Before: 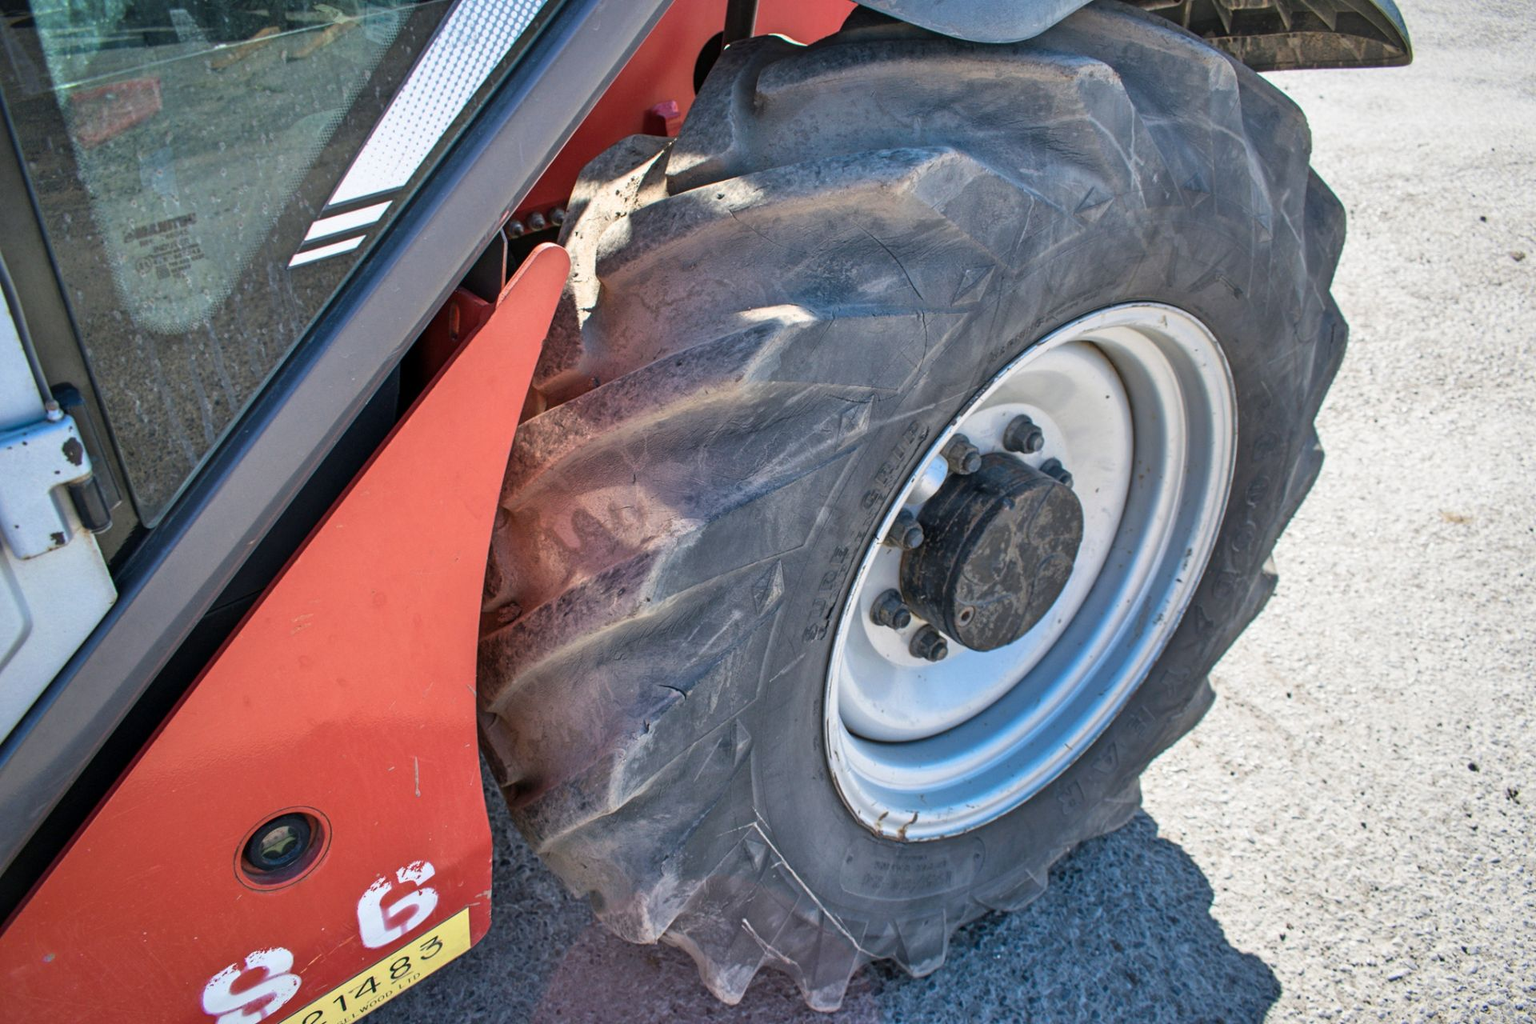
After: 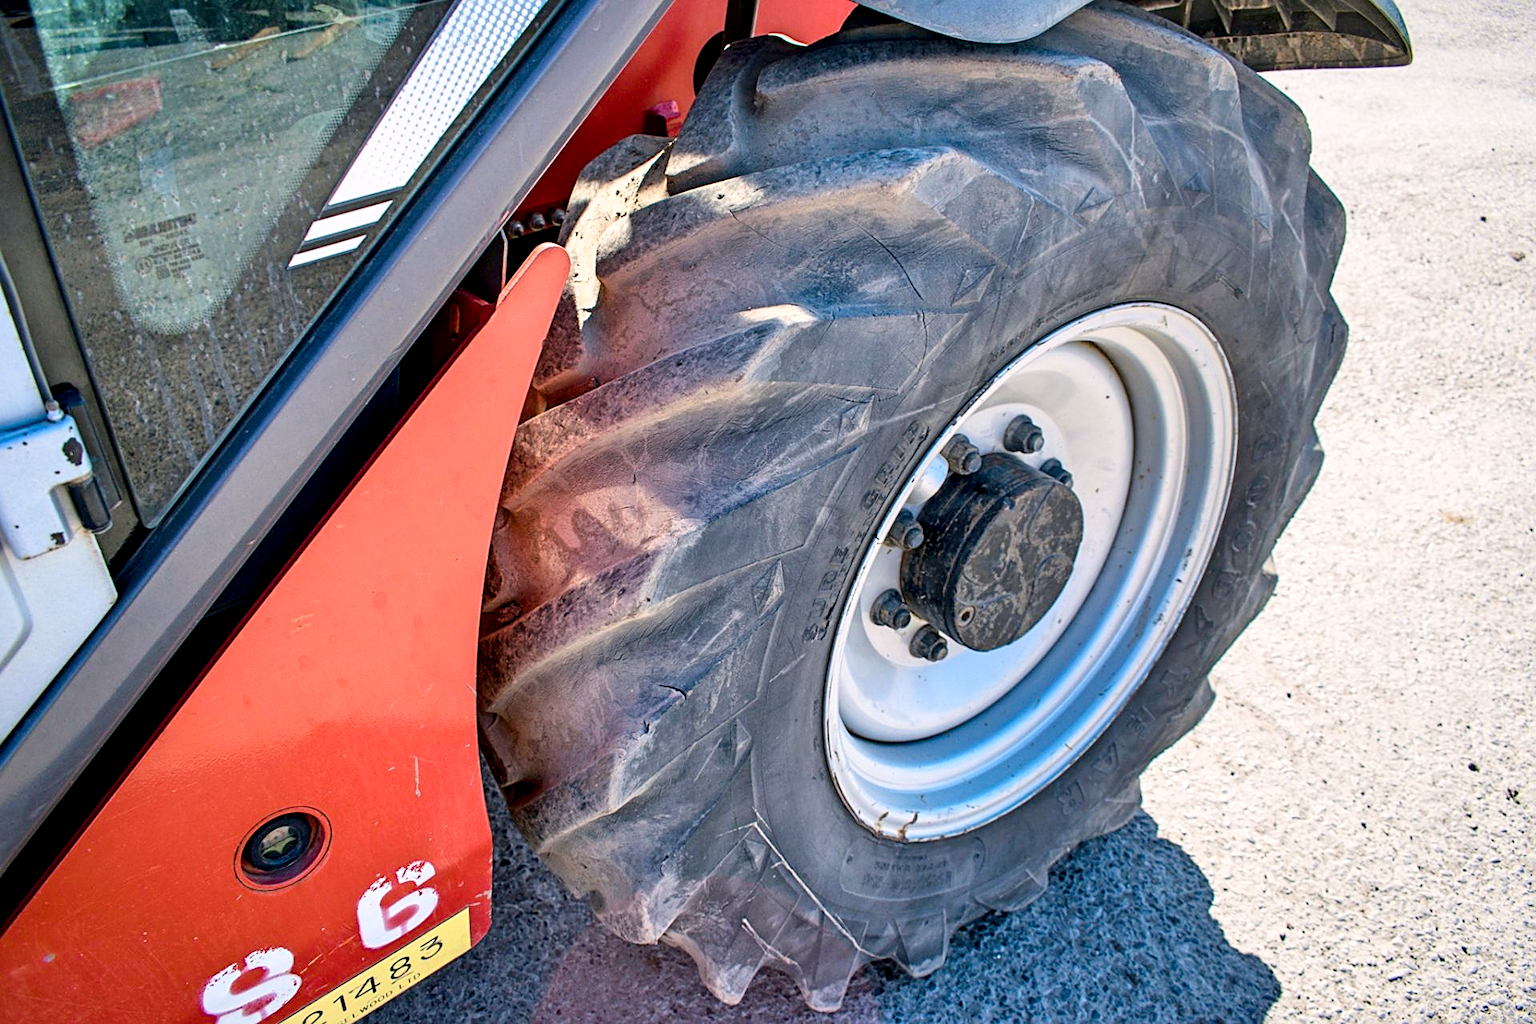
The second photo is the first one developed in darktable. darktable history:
color balance rgb: highlights gain › chroma 0.887%, highlights gain › hue 29.96°, linear chroma grading › global chroma 10.502%, perceptual saturation grading › global saturation 20%, perceptual saturation grading › highlights -25.132%, perceptual saturation grading › shadows 23.999%, global vibrance 2.637%
exposure: black level correction 0.005, exposure 0.004 EV, compensate exposure bias true, compensate highlight preservation false
local contrast: highlights 103%, shadows 103%, detail 119%, midtone range 0.2
tone curve: curves: ch0 [(0, 0) (0.004, 0.001) (0.133, 0.112) (0.325, 0.362) (0.832, 0.893) (1, 1)], color space Lab, independent channels, preserve colors none
sharpen: on, module defaults
